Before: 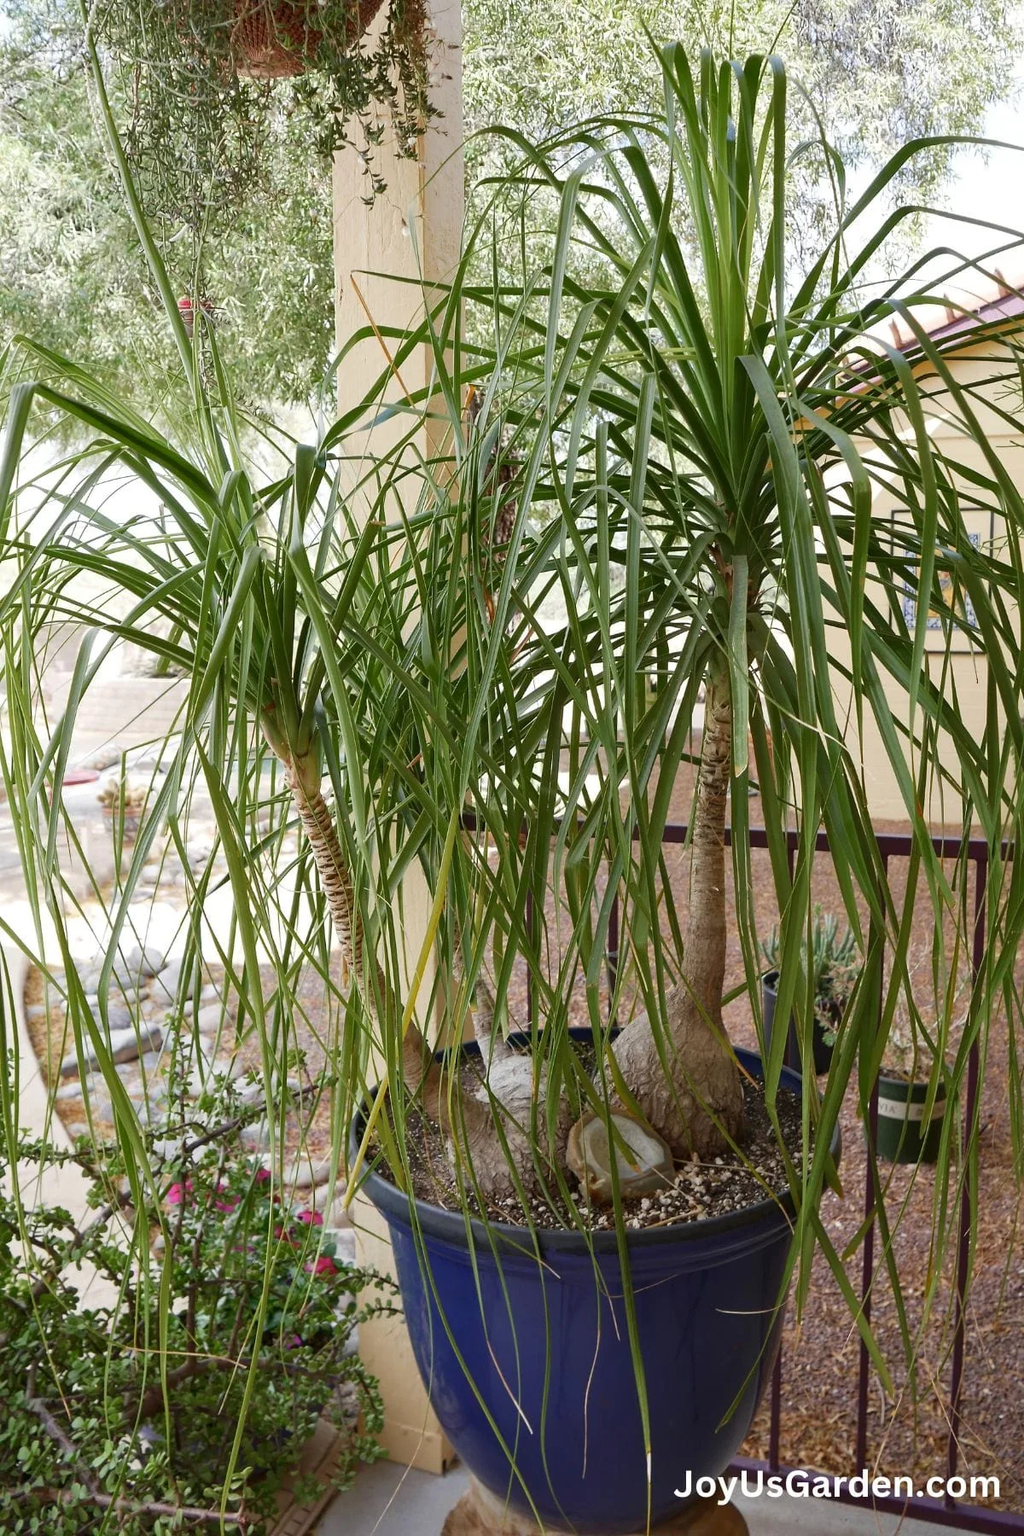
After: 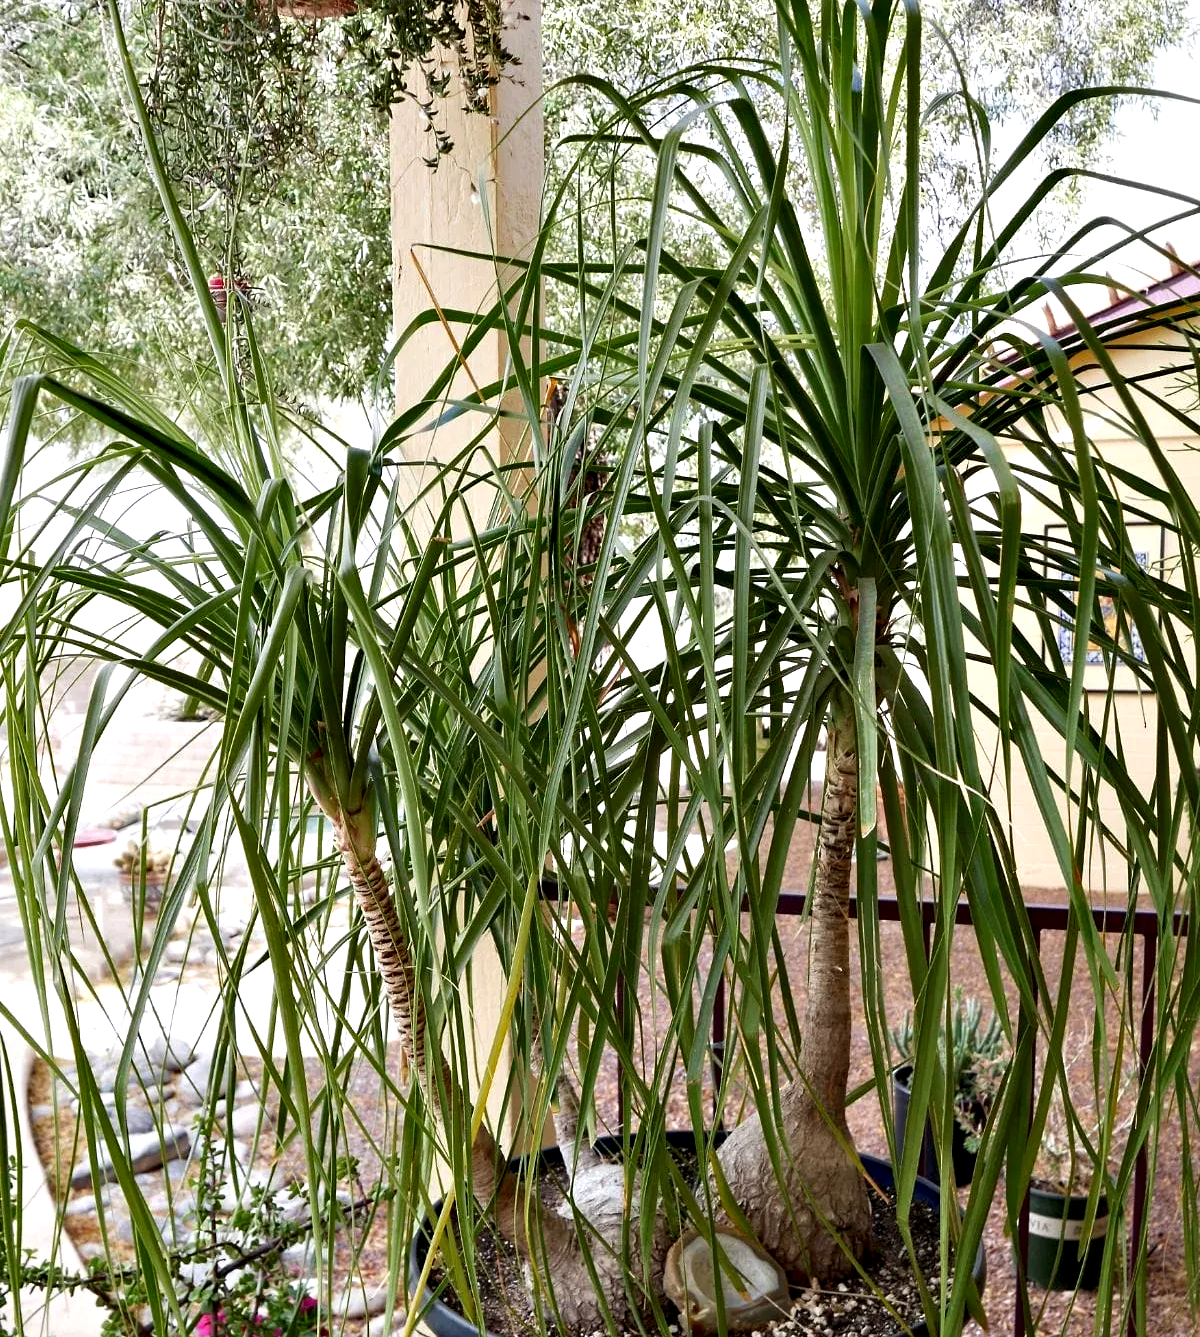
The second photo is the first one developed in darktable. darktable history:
contrast equalizer: y [[0.6 ×6], [0.55 ×6], [0 ×6], [0 ×6], [0 ×6]]
crop: top 4.075%, bottom 21.607%
